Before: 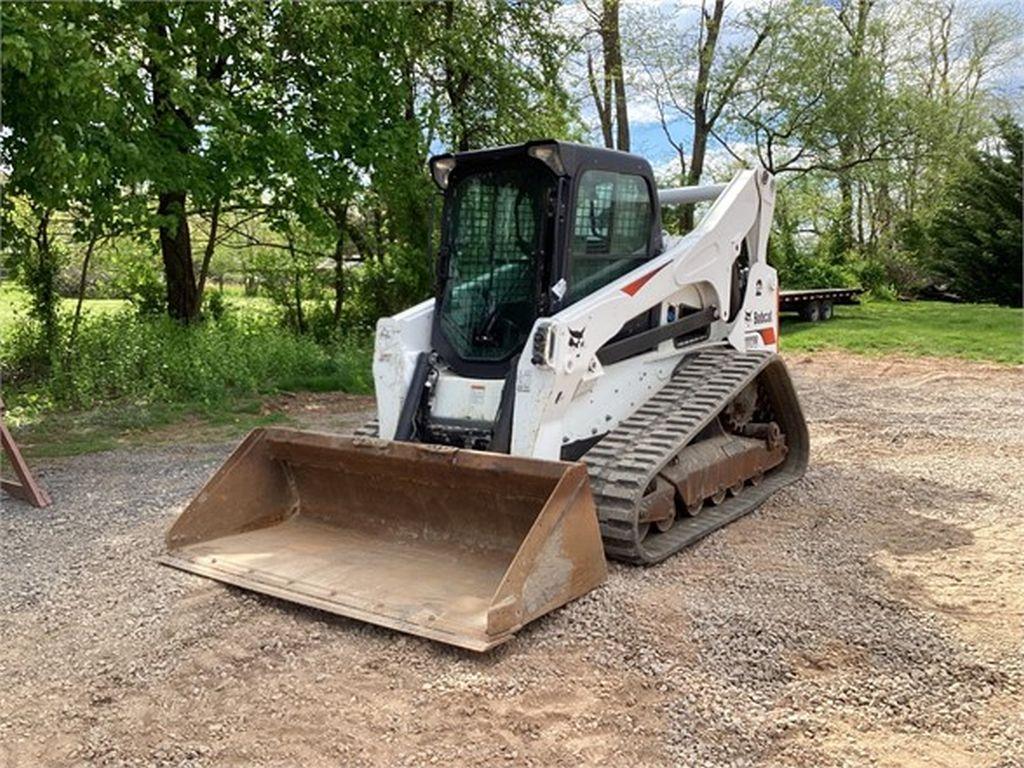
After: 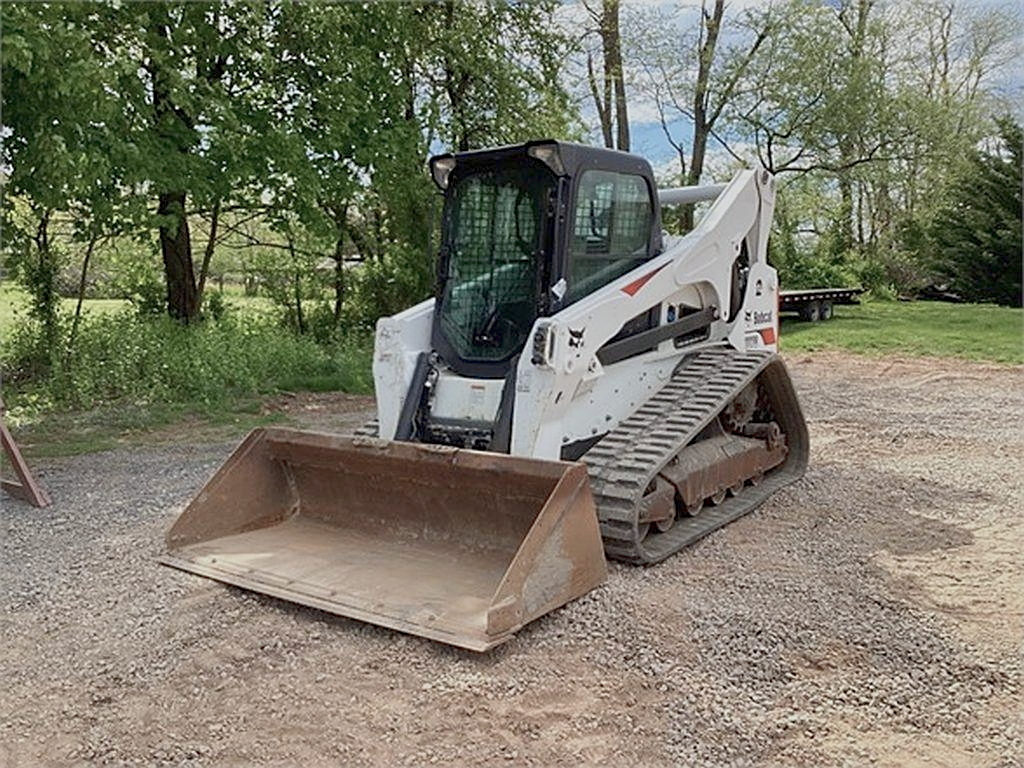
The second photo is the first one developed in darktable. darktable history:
white balance: red 0.986, blue 1.01
sharpen: on, module defaults
color balance rgb: perceptual saturation grading › global saturation -27.94%, hue shift -2.27°, contrast -21.26%
